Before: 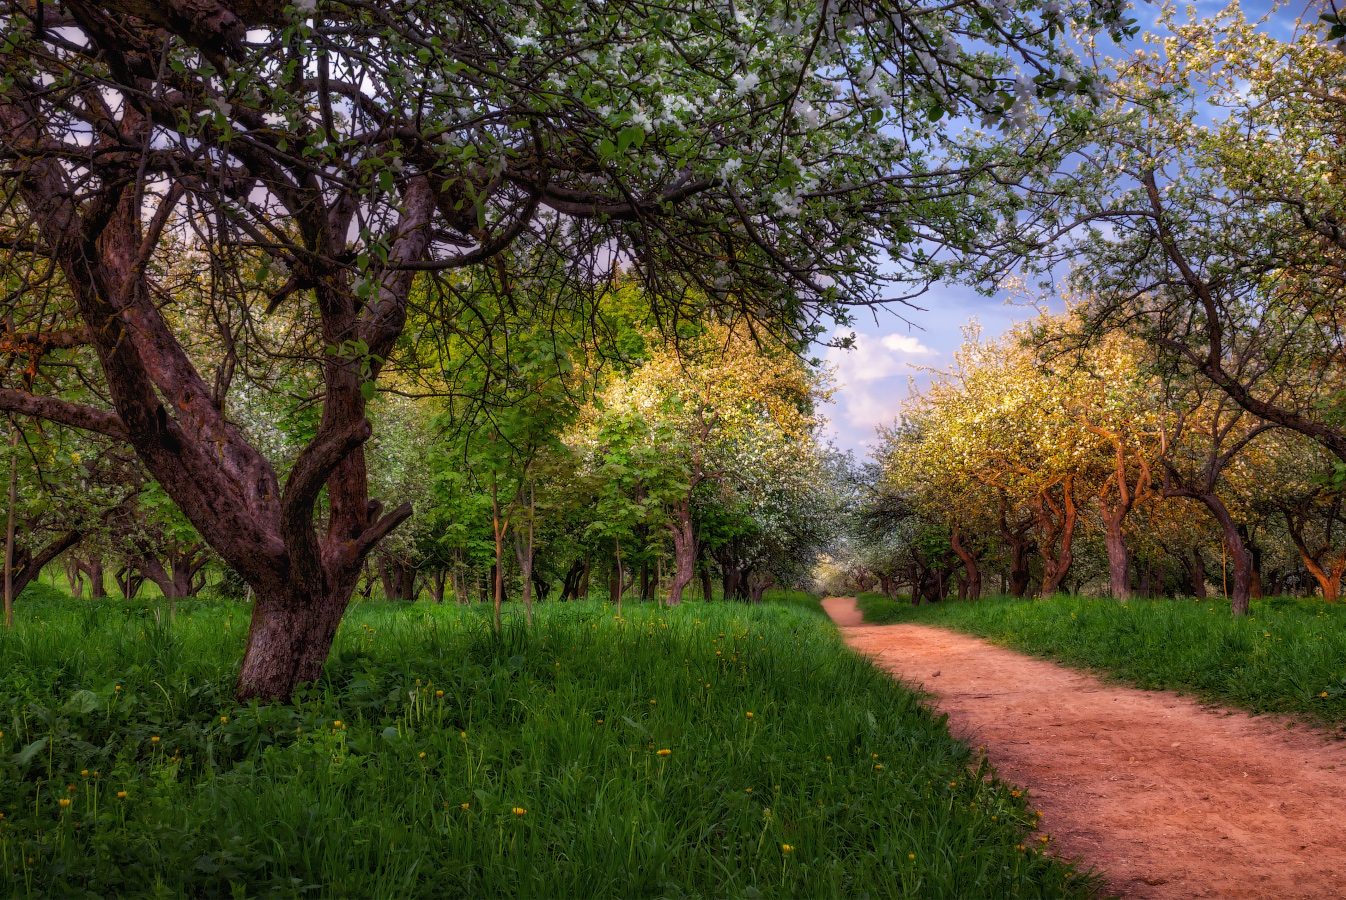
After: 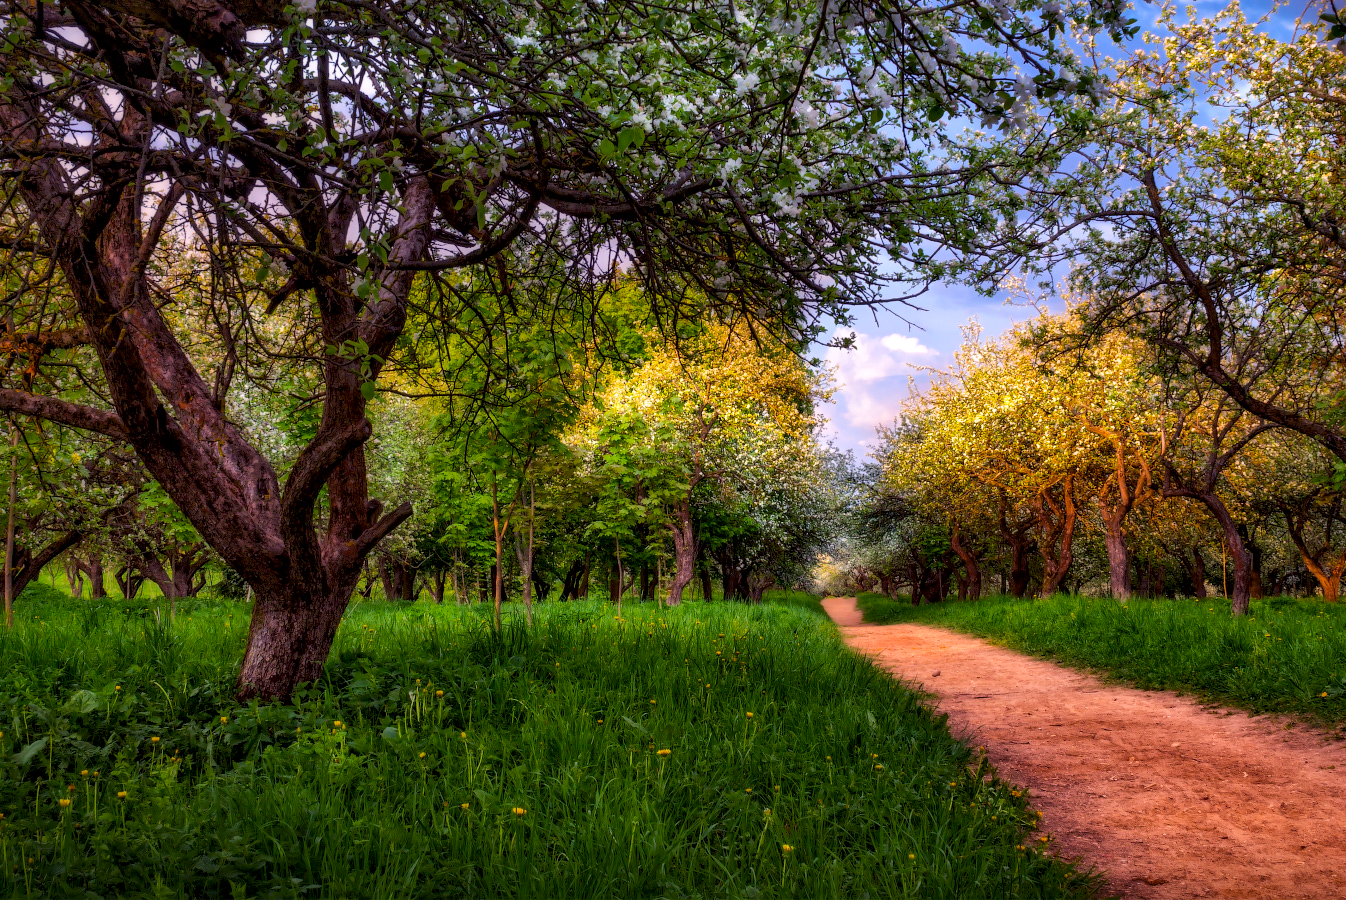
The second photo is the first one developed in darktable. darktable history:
local contrast: mode bilateral grid, contrast 26, coarseness 61, detail 151%, midtone range 0.2
color balance rgb: perceptual saturation grading › global saturation 0.8%, global vibrance 43.148%
